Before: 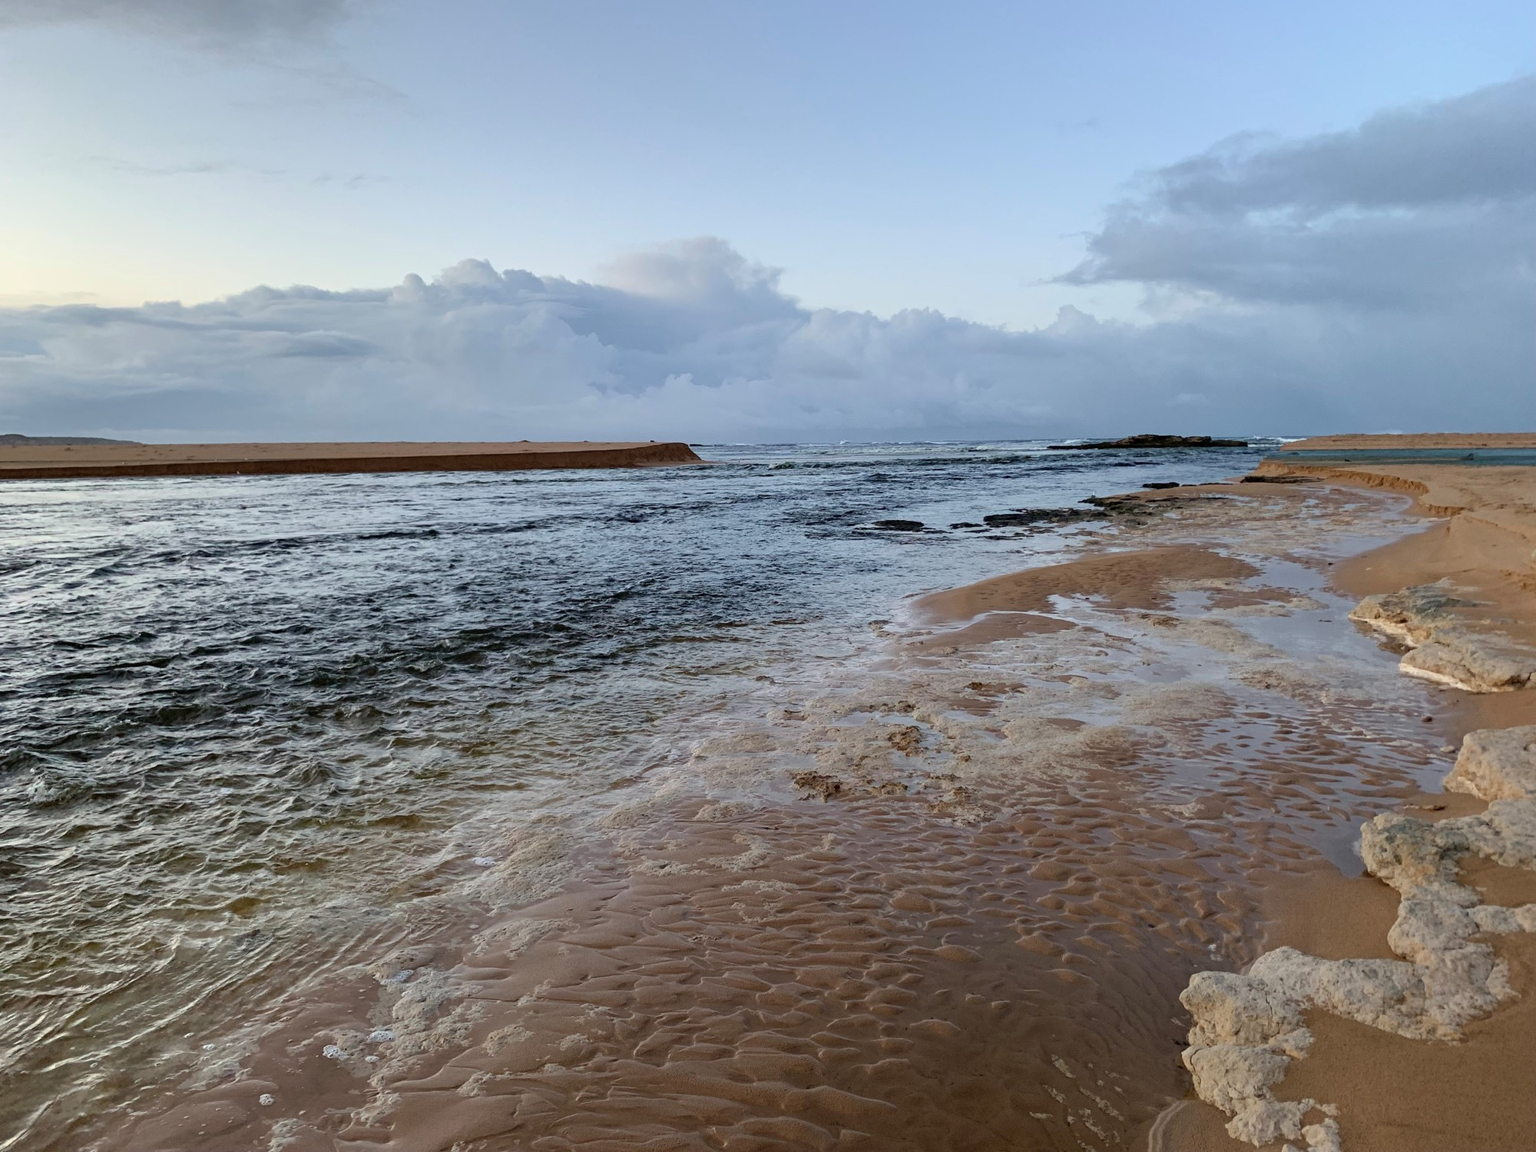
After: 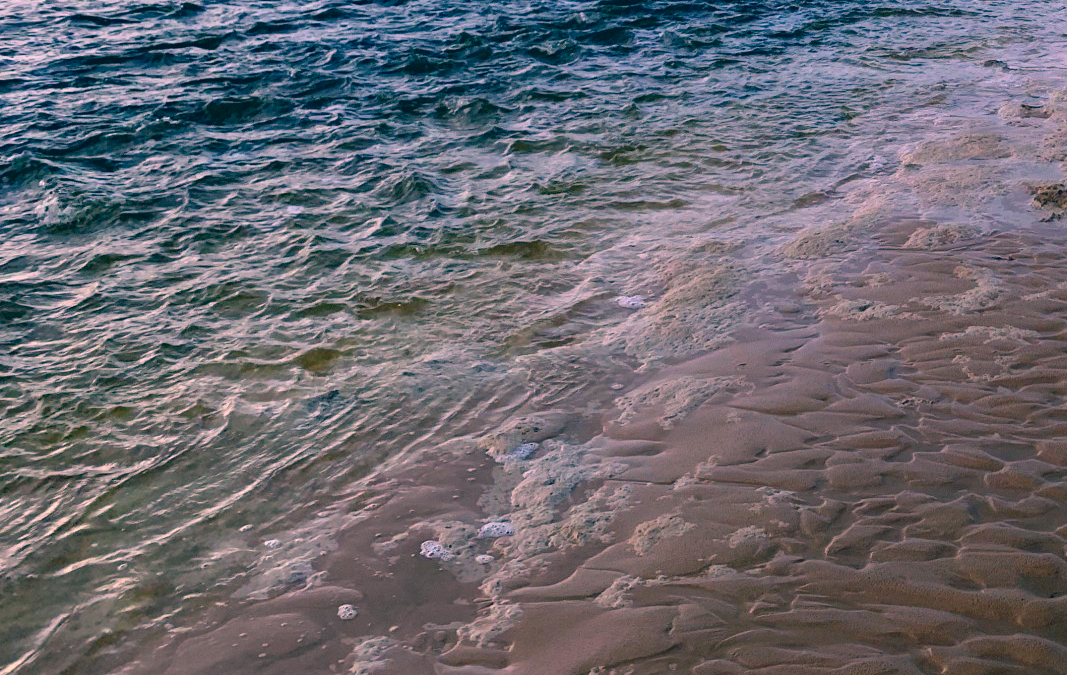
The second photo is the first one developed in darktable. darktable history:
color correction: highlights a* 17.03, highlights b* 0.205, shadows a* -15.38, shadows b* -14.56, saturation 1.5
crop and rotate: top 54.778%, right 46.61%, bottom 0.159%
